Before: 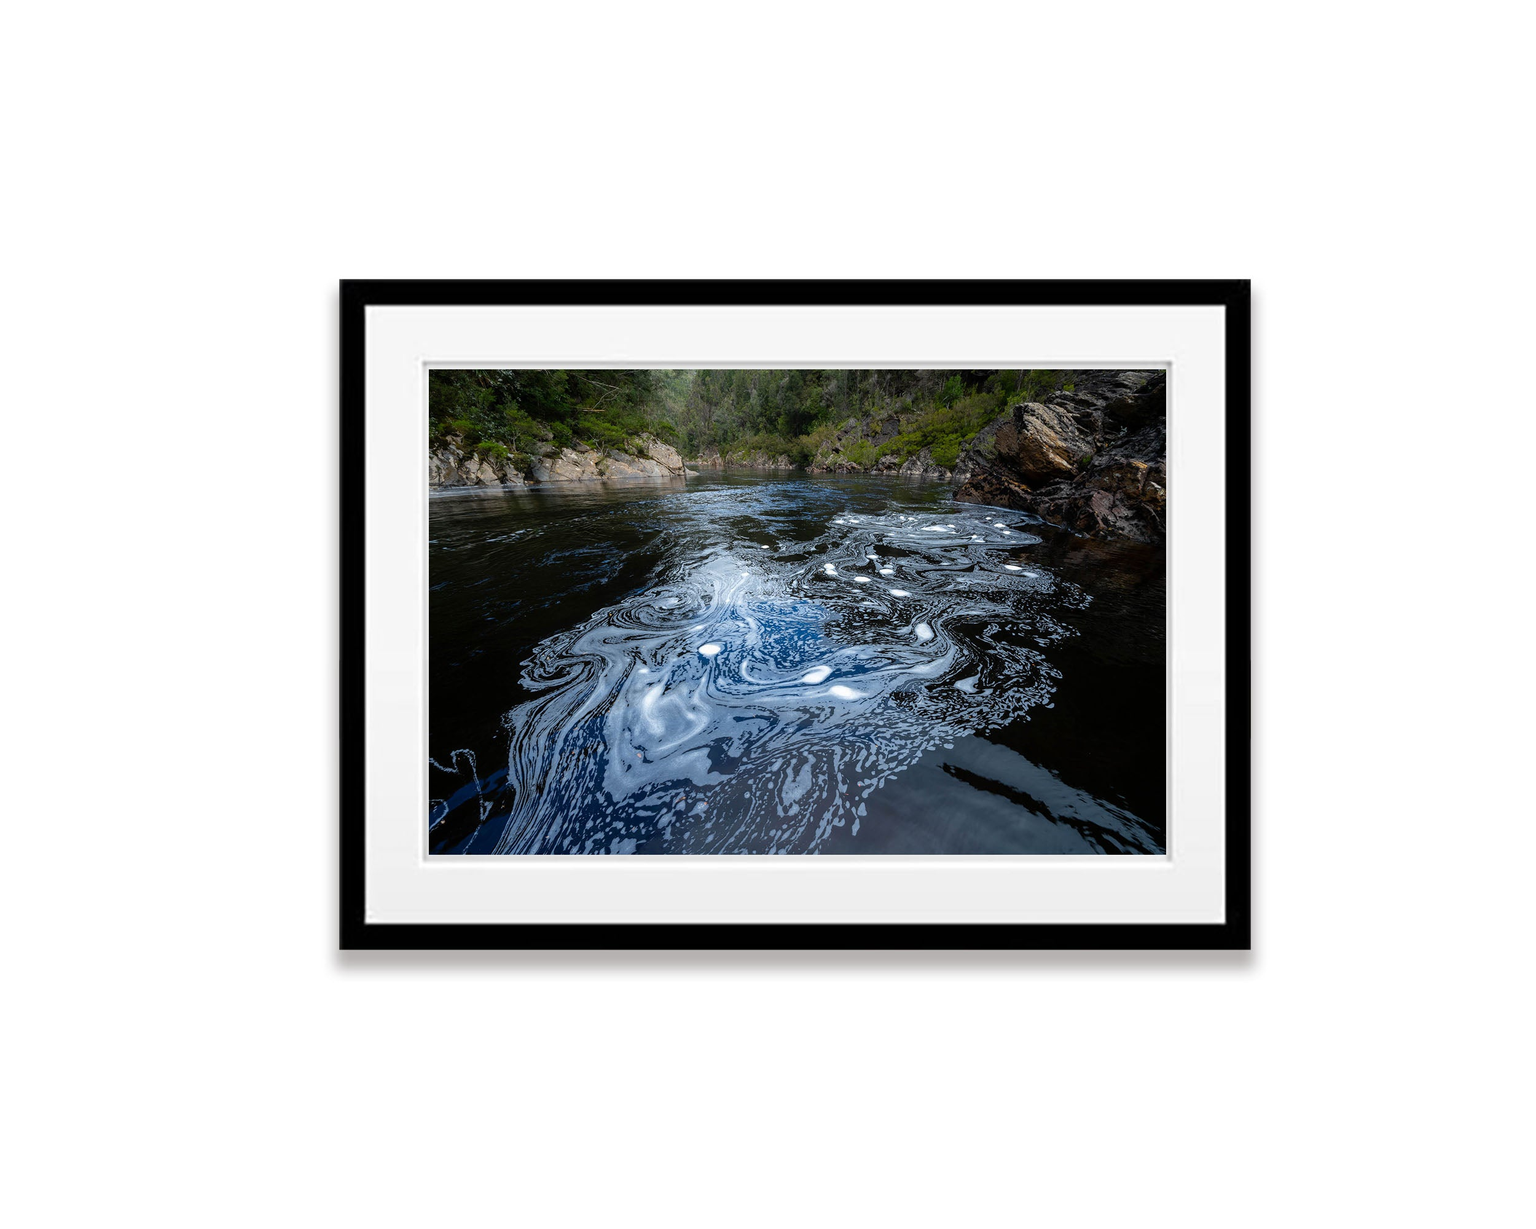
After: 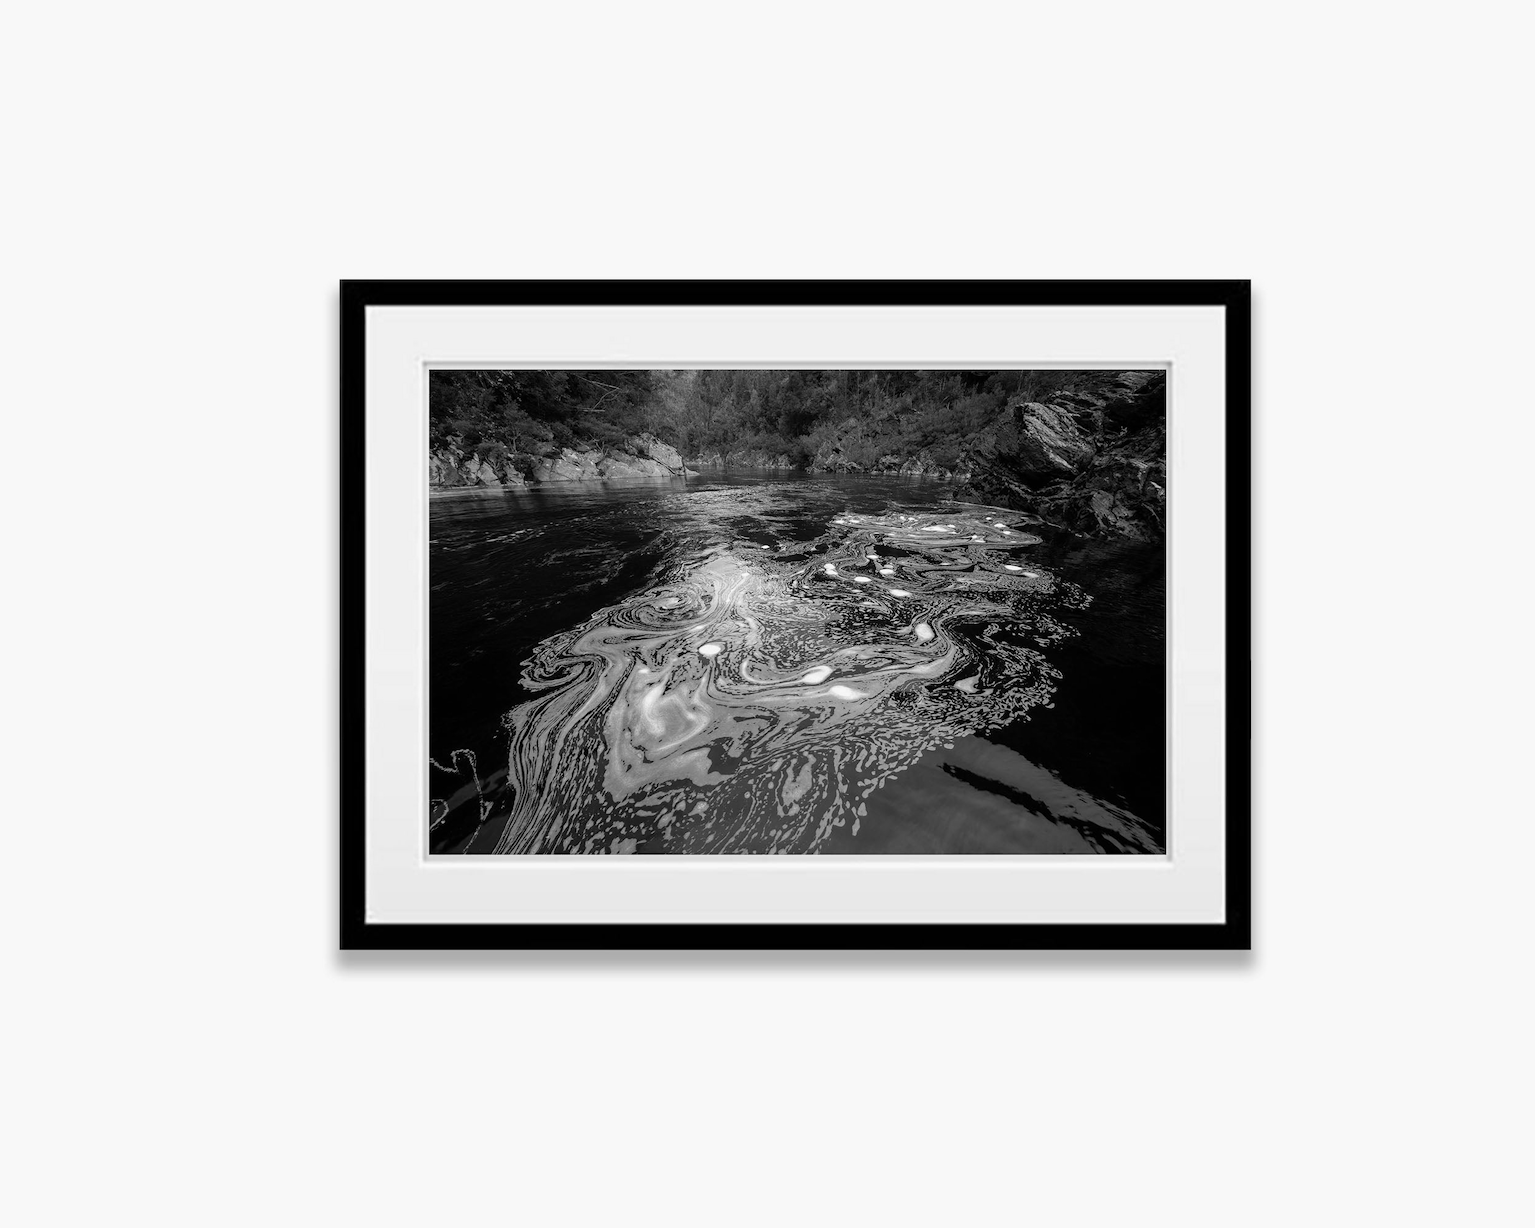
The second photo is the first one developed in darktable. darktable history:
color calibration: output gray [0.267, 0.423, 0.267, 0], illuminant as shot in camera, x 0.358, y 0.373, temperature 4628.91 K
